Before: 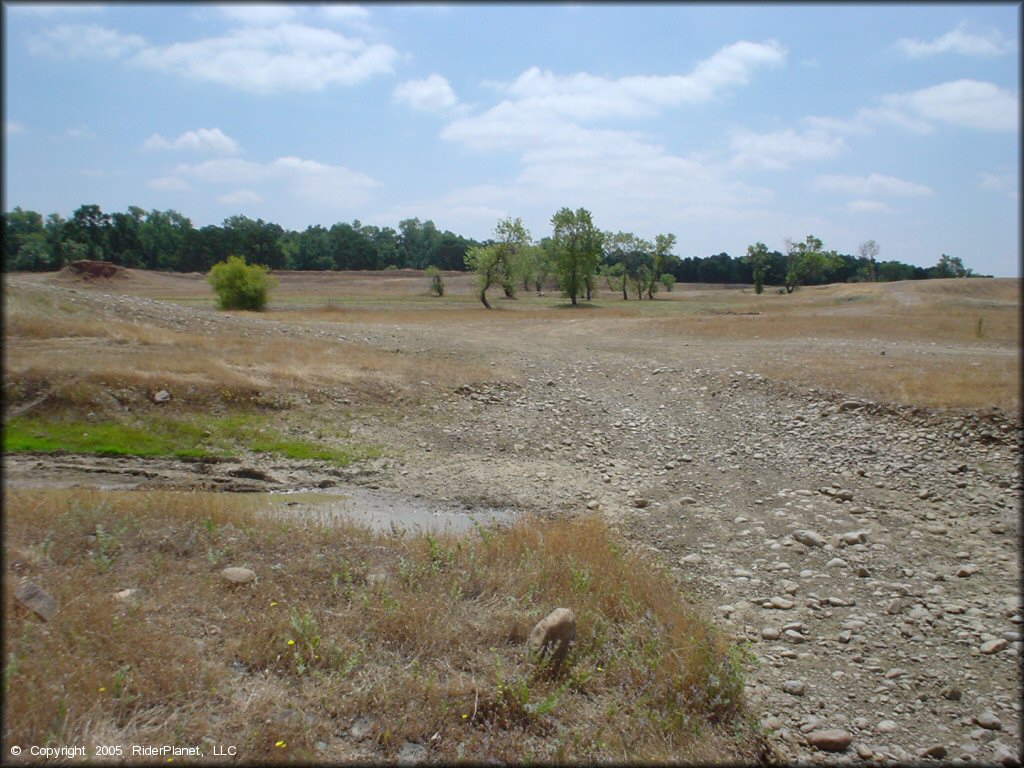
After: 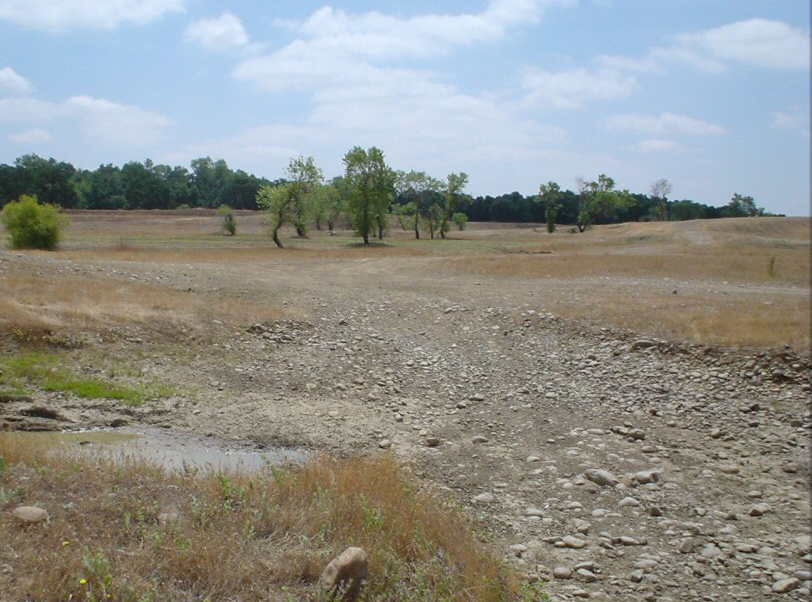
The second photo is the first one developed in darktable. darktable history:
crop and rotate: left 20.34%, top 8.046%, right 0.345%, bottom 13.472%
